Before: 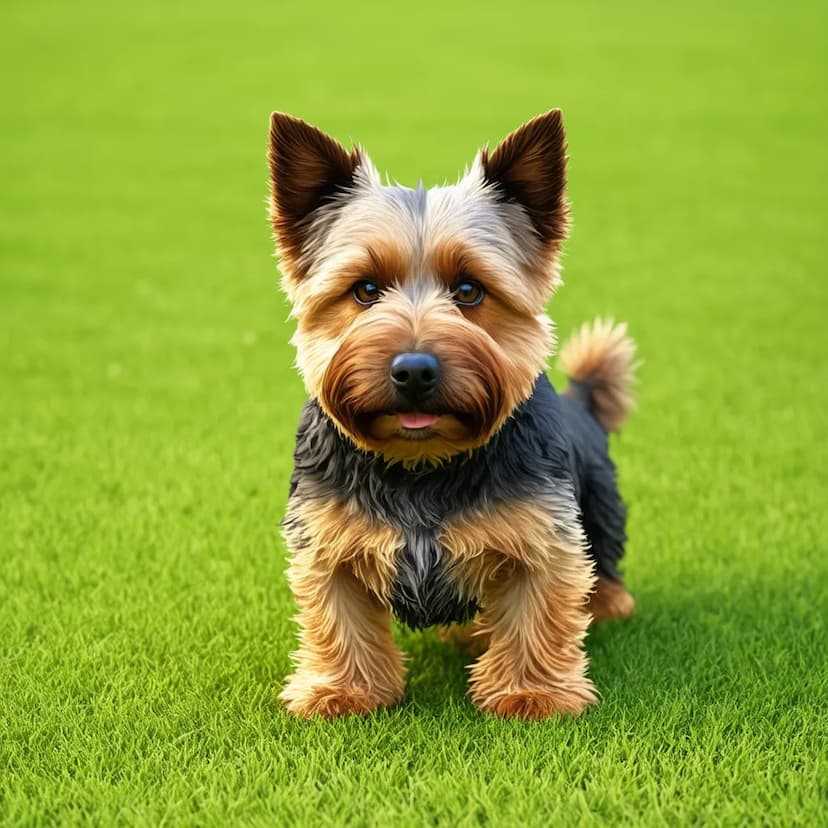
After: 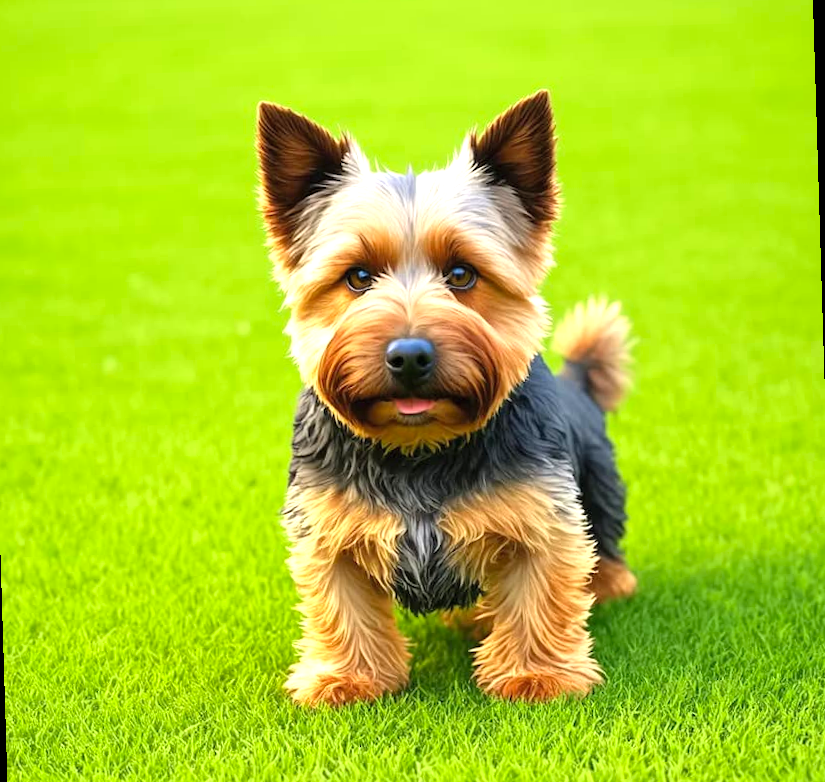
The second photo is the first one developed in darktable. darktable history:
crop: left 1.964%, top 3.251%, right 1.122%, bottom 4.933%
rotate and perspective: rotation -1.75°, automatic cropping off
contrast brightness saturation: contrast 0.07, brightness 0.08, saturation 0.18
exposure: exposure 0.6 EV, compensate highlight preservation false
